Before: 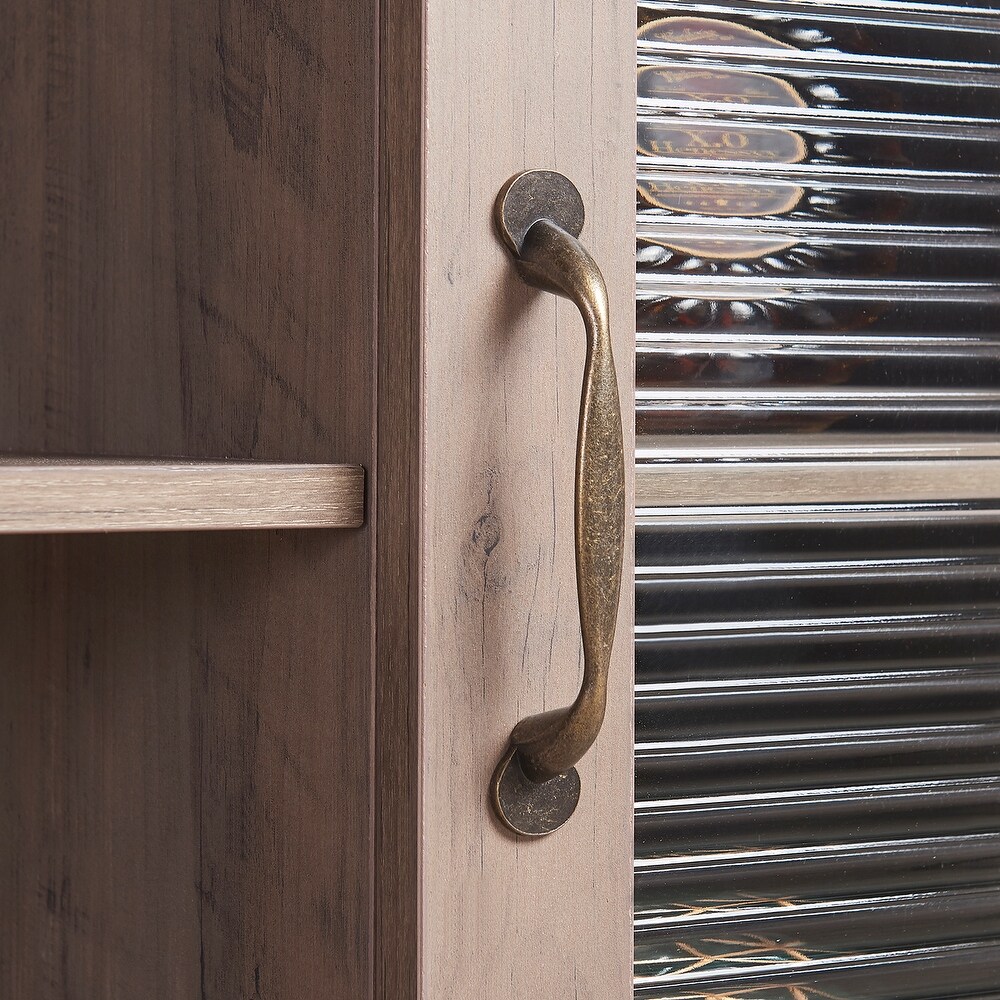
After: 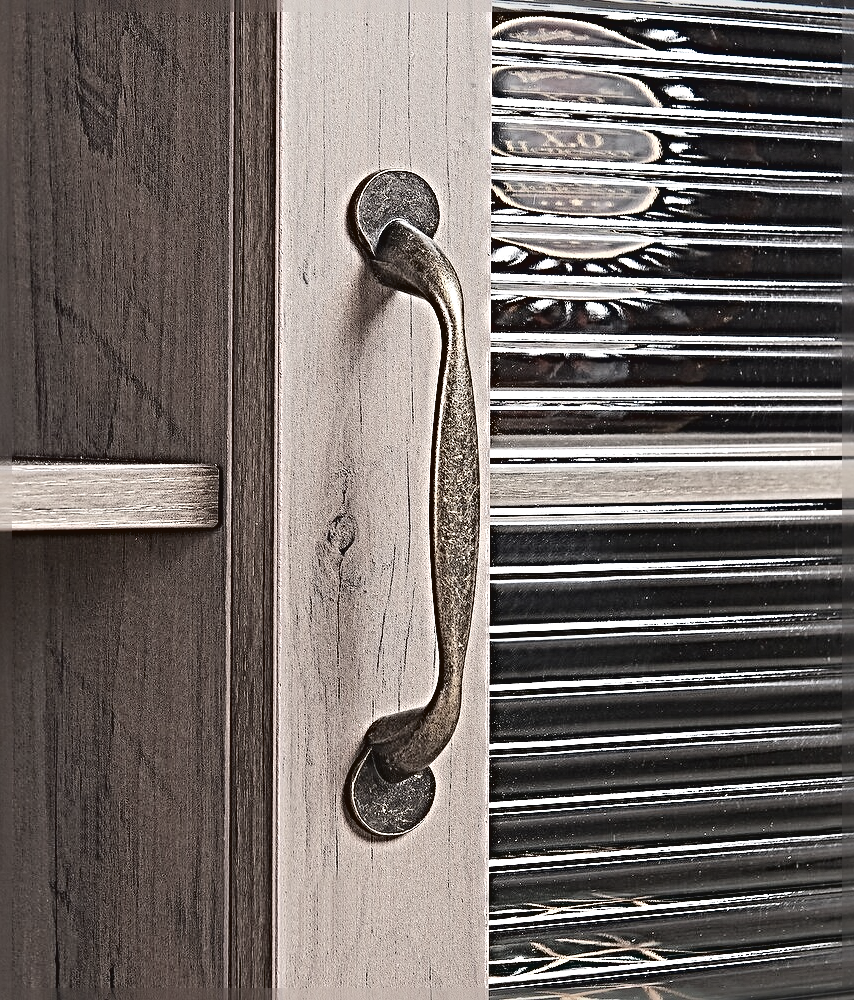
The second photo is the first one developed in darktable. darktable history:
tone curve: curves: ch0 [(0, 0) (0.003, 0.003) (0.011, 0.005) (0.025, 0.008) (0.044, 0.012) (0.069, 0.02) (0.1, 0.031) (0.136, 0.047) (0.177, 0.088) (0.224, 0.141) (0.277, 0.222) (0.335, 0.32) (0.399, 0.422) (0.468, 0.523) (0.543, 0.623) (0.623, 0.716) (0.709, 0.796) (0.801, 0.878) (0.898, 0.957) (1, 1)], color space Lab, independent channels, preserve colors none
contrast brightness saturation: contrast -0.244, saturation -0.438
crop and rotate: left 14.518%
sharpen: radius 6.259, amount 1.806, threshold 0.216
